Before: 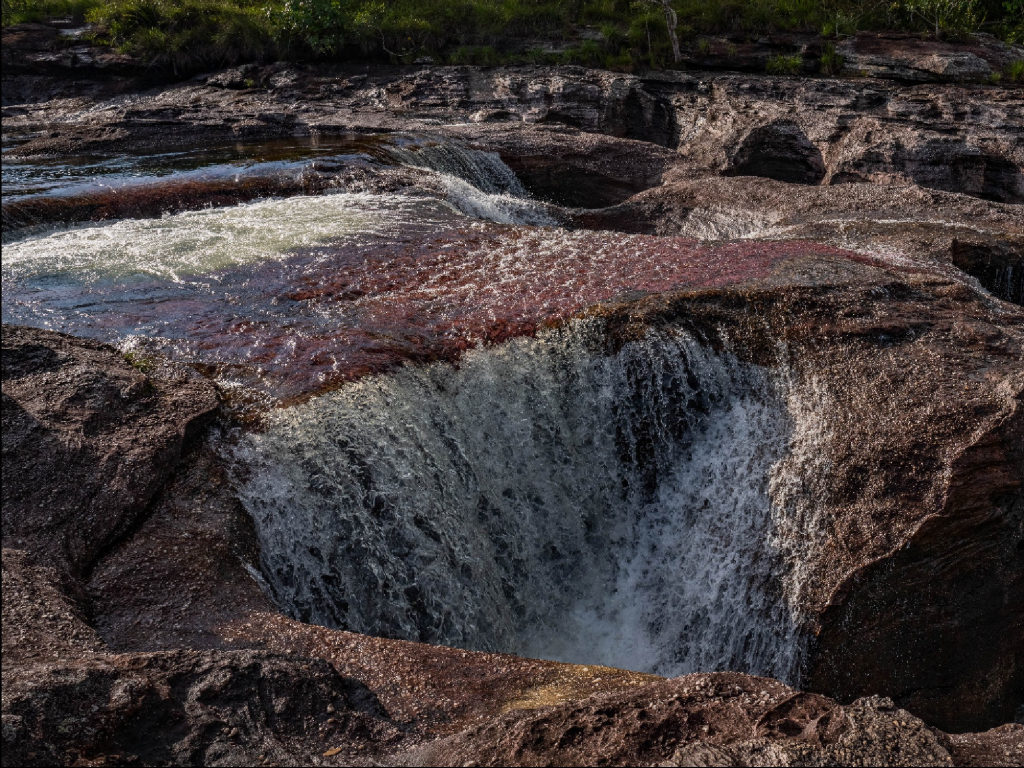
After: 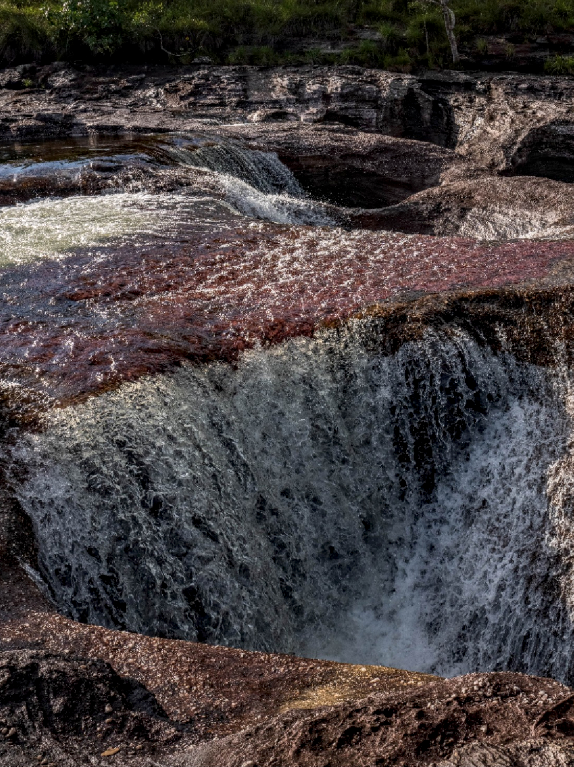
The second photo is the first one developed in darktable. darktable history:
local contrast: detail 130%
crop: left 21.758%, right 22.17%, bottom 0.013%
